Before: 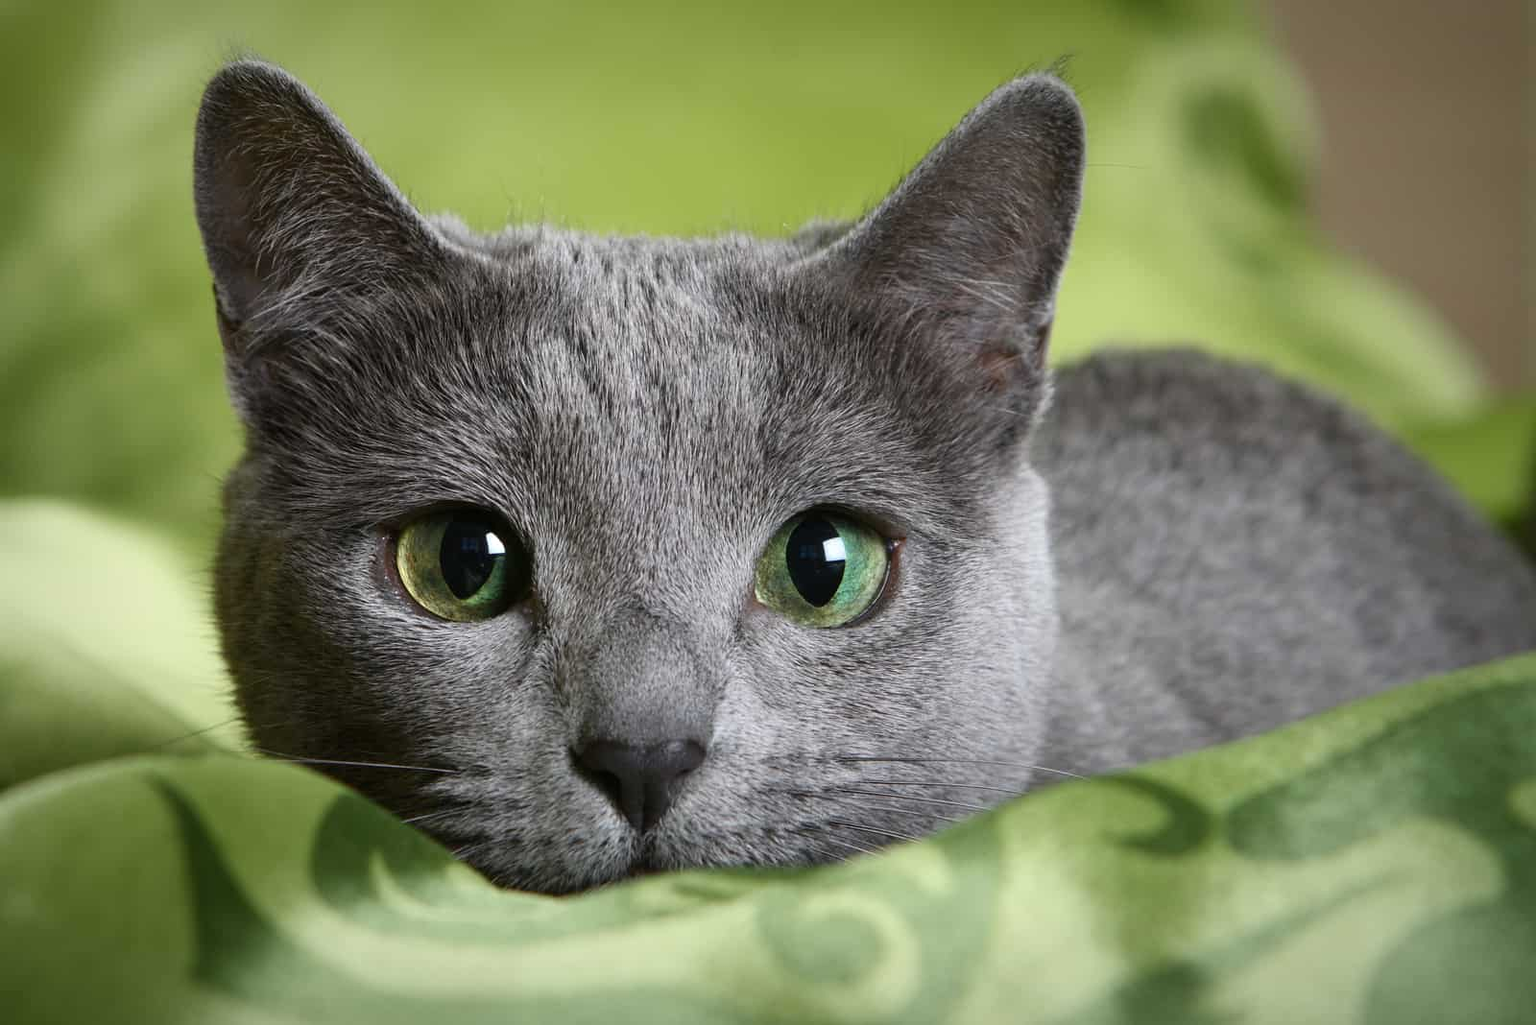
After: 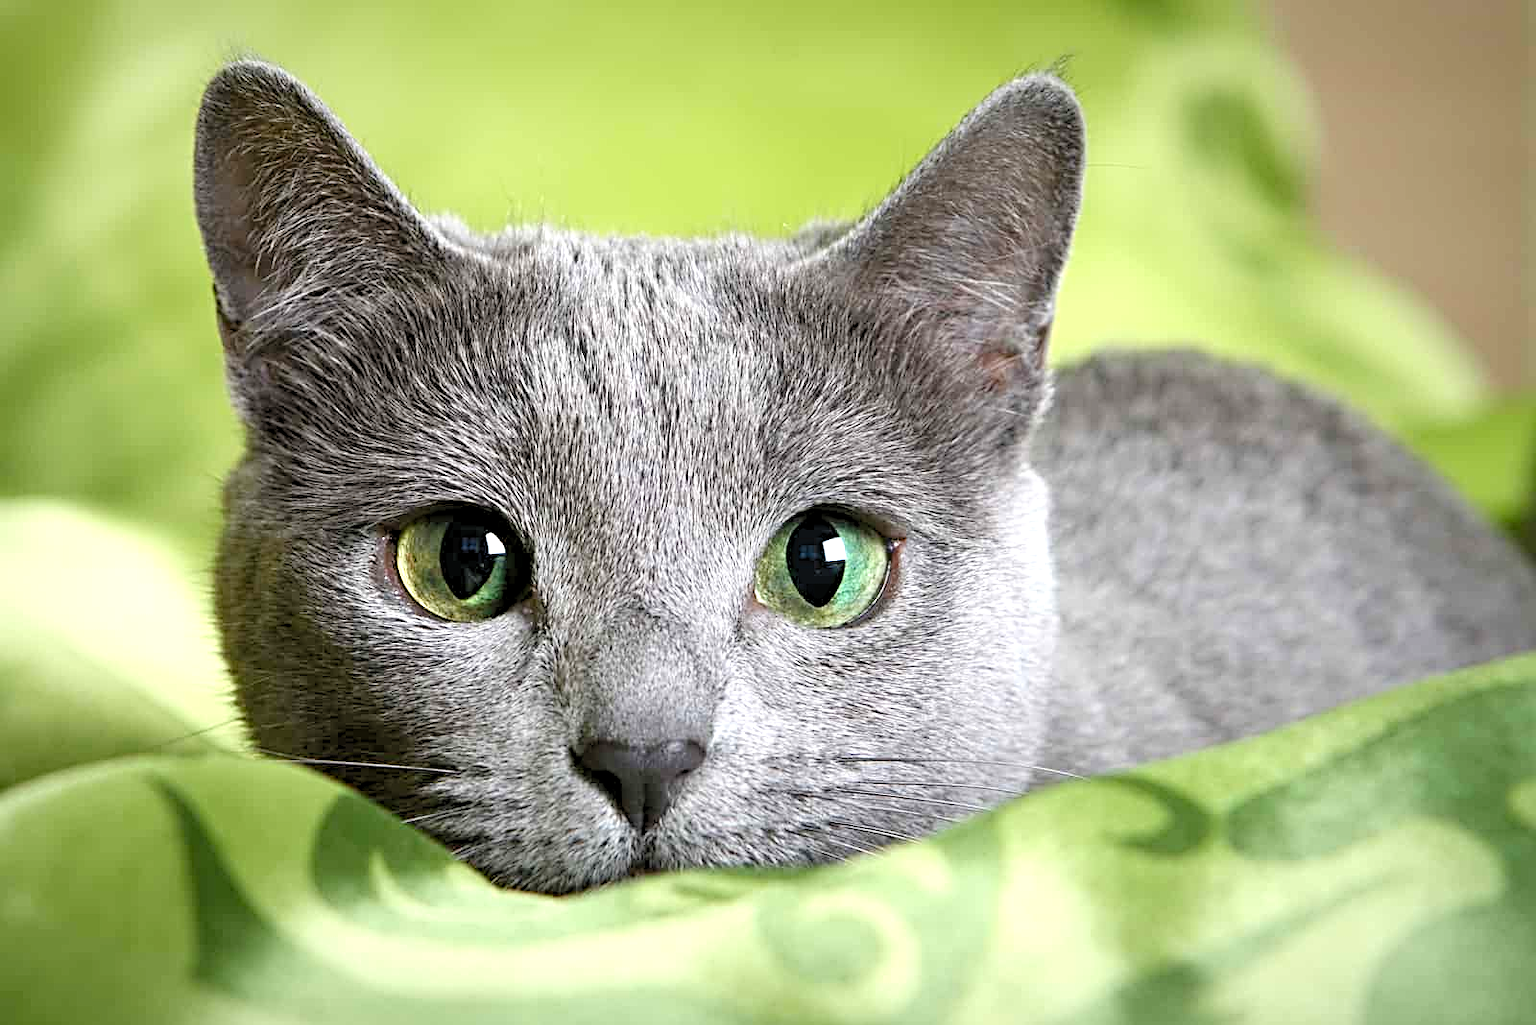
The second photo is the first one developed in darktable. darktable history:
tone equalizer: edges refinement/feathering 500, mask exposure compensation -1.57 EV, preserve details no
levels: levels [0.044, 0.416, 0.908]
exposure: exposure 0.401 EV, compensate highlight preservation false
sharpen: radius 3.957
